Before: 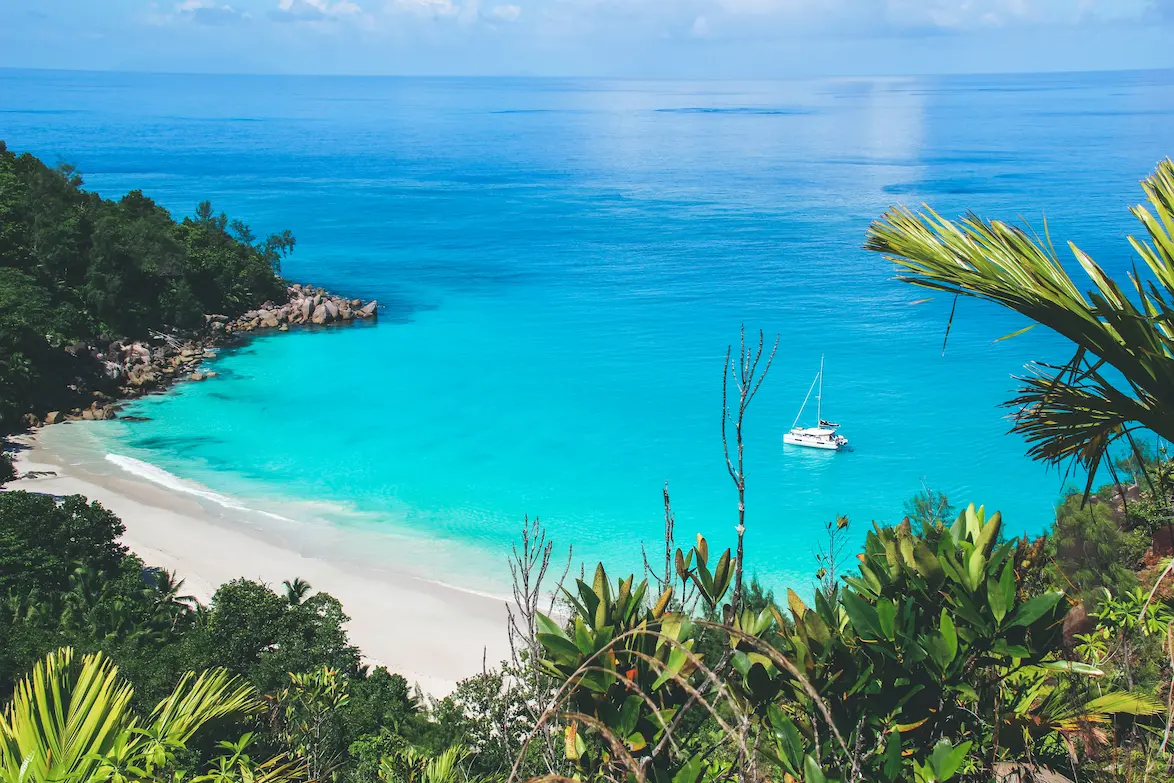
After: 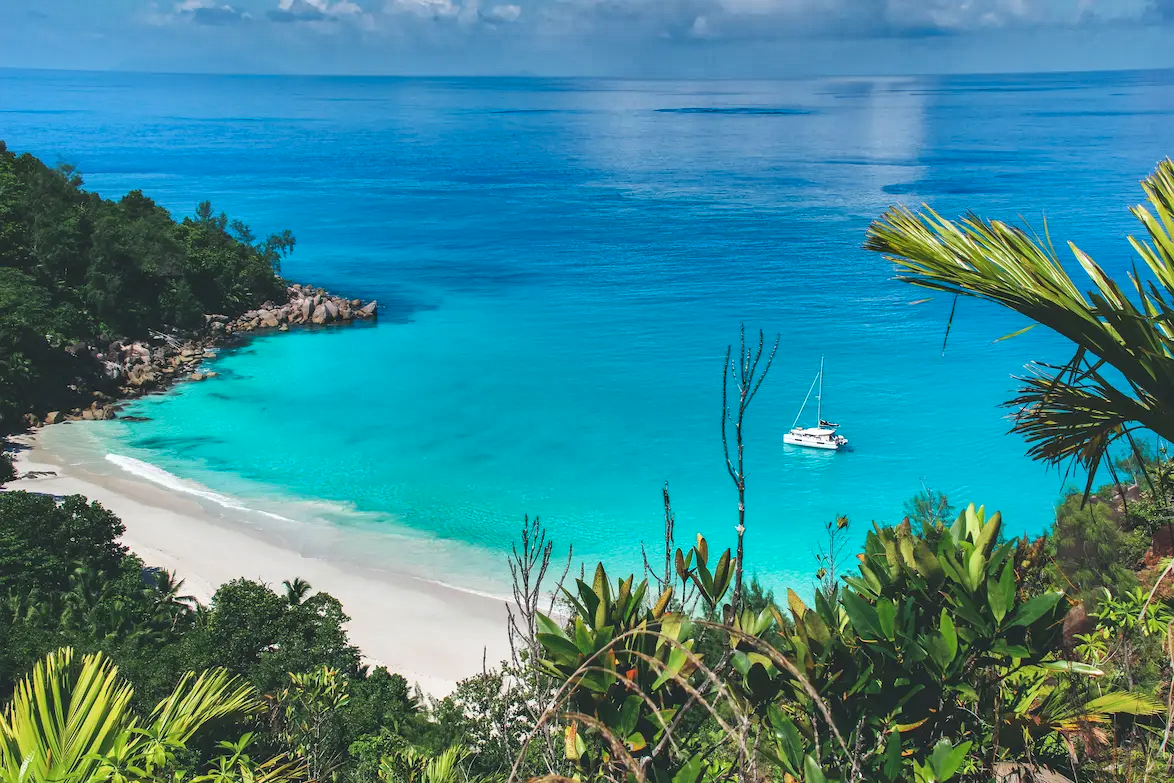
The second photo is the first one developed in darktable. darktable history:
levels: mode automatic, black 0.023%, white 99.97%, levels [0.062, 0.494, 0.925]
shadows and highlights: shadows 20.91, highlights -82.73, soften with gaussian
